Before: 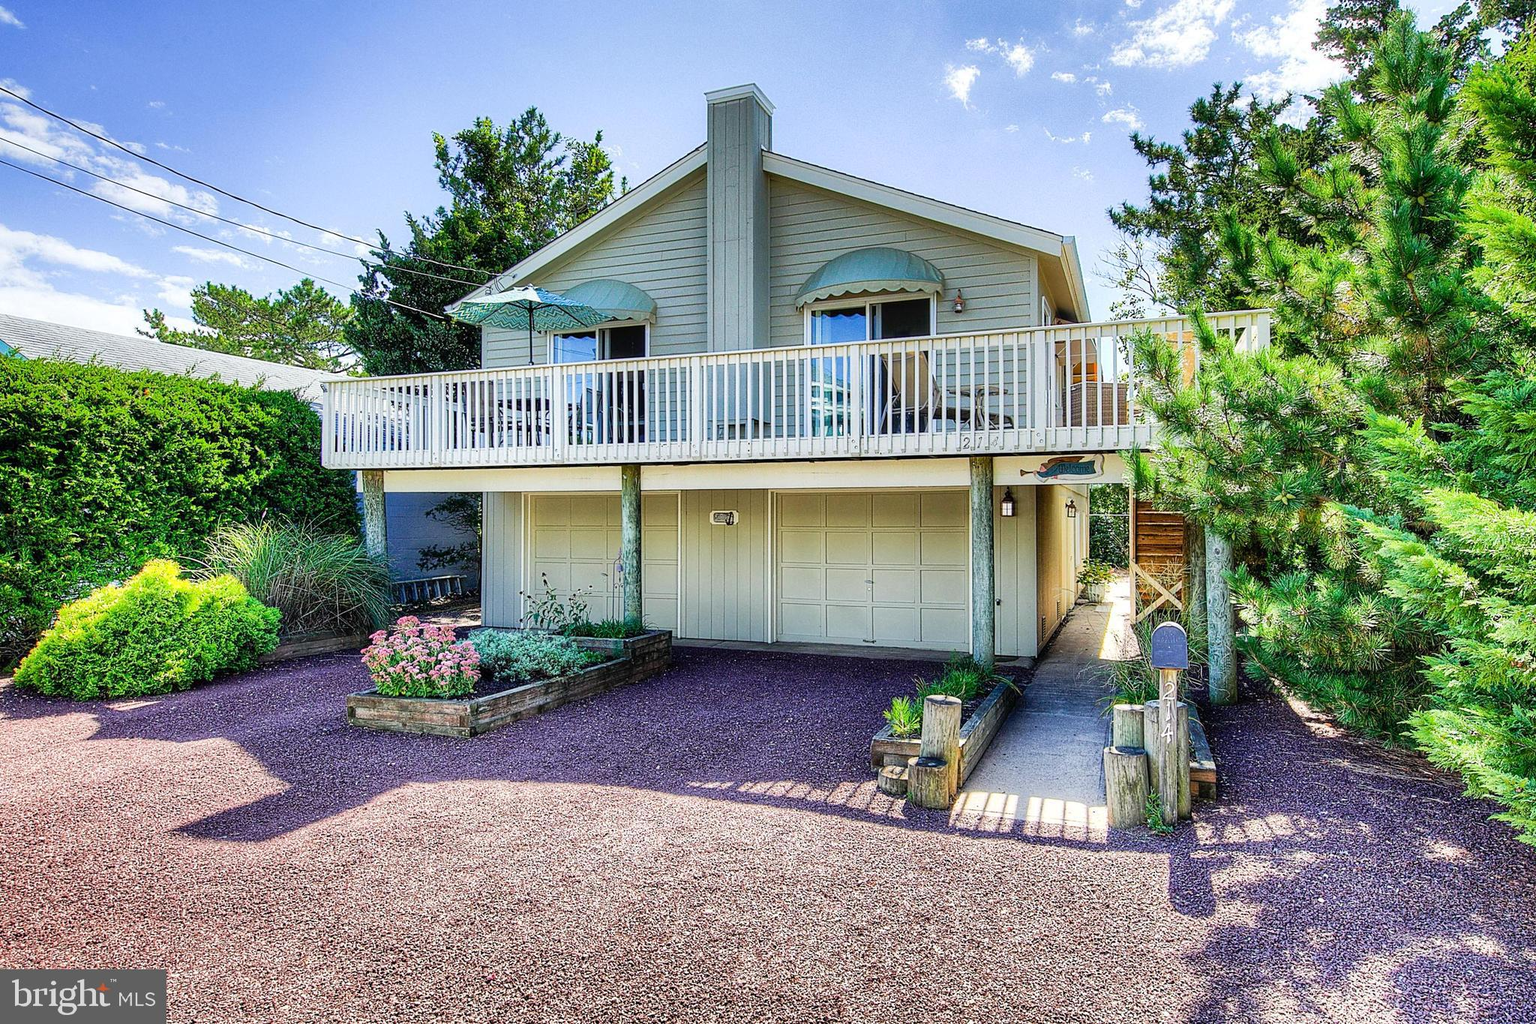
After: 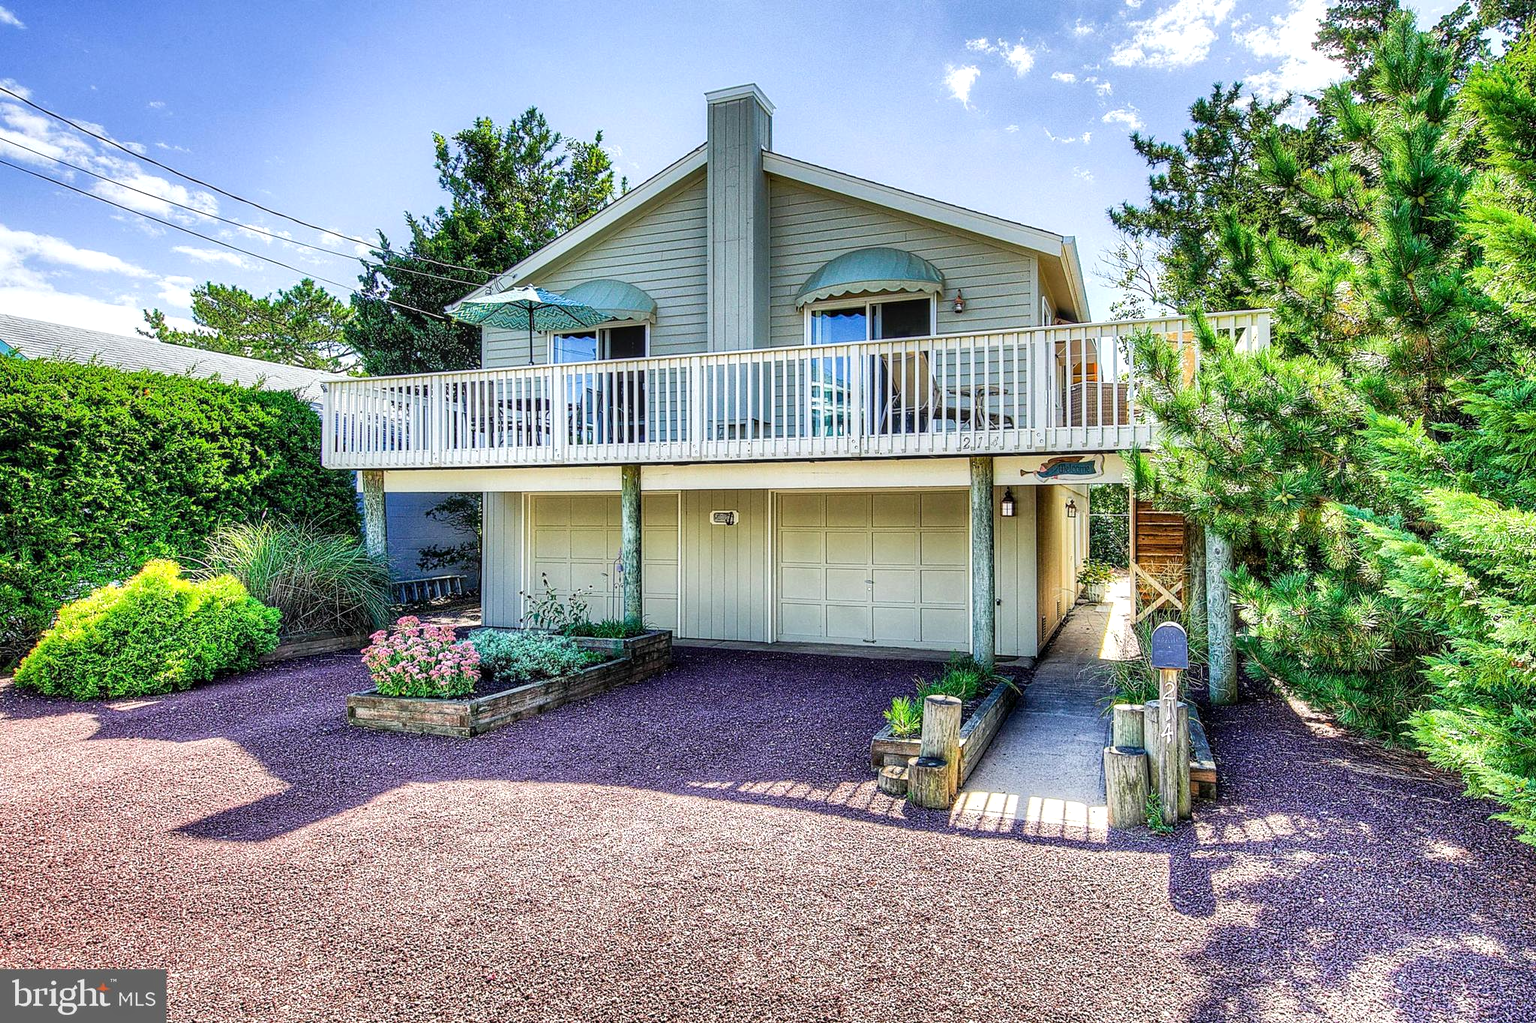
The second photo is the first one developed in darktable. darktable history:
local contrast: on, module defaults
exposure: exposure 0.128 EV
